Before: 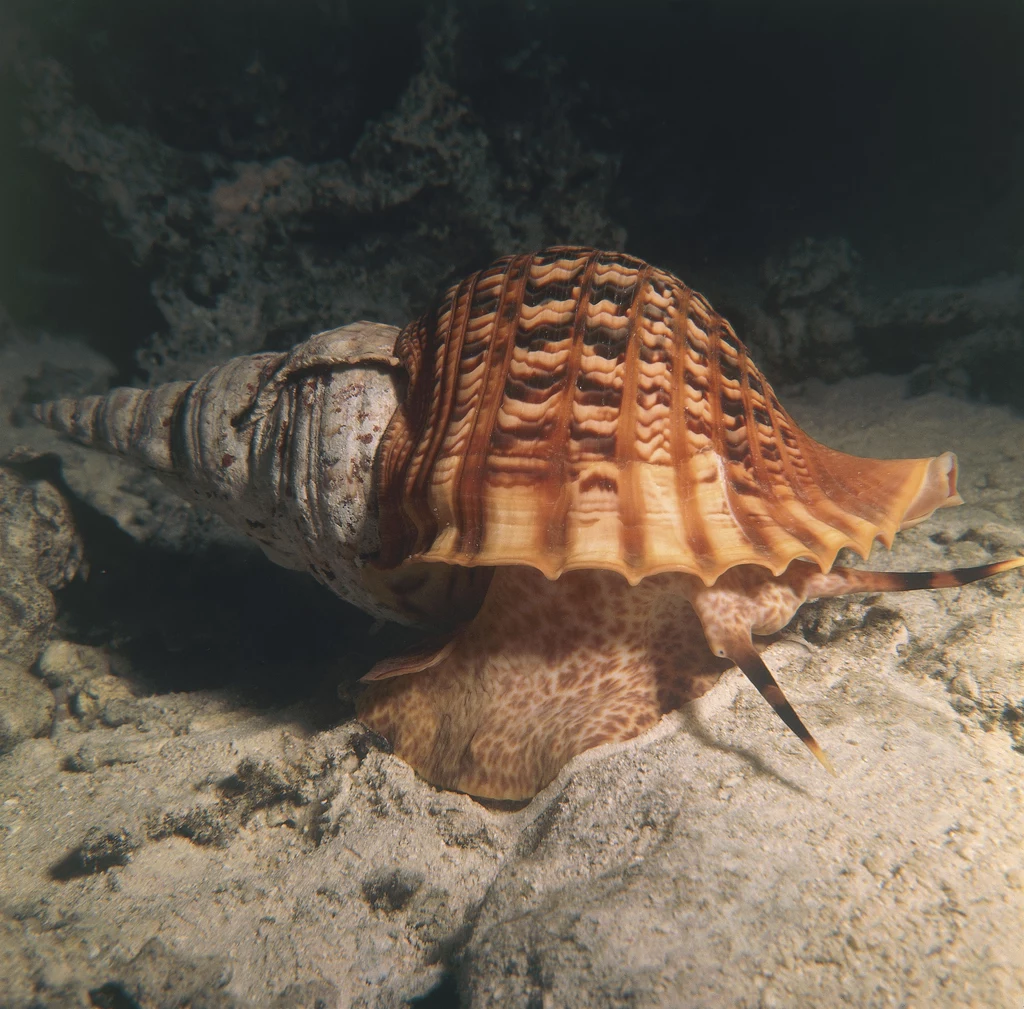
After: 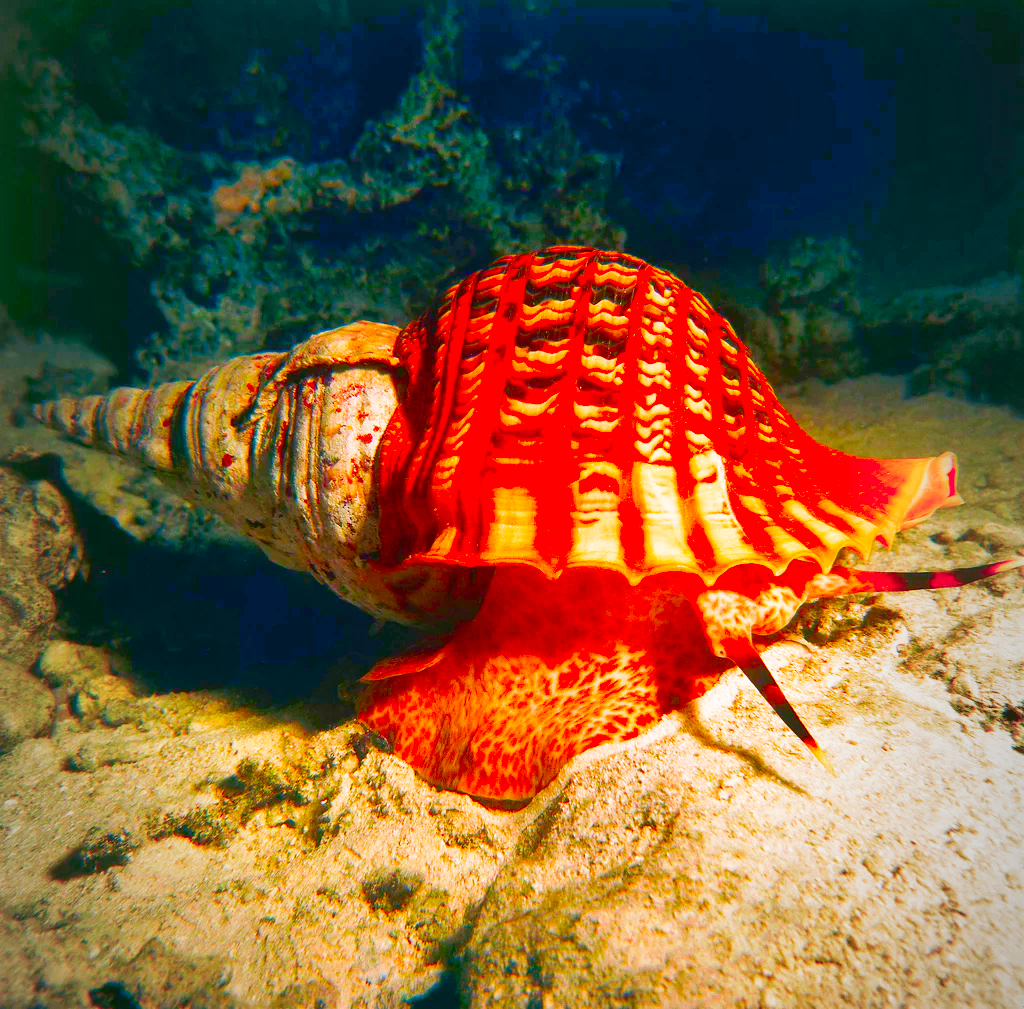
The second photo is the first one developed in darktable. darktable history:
filmic rgb: middle gray luminance 10%, black relative exposure -8.61 EV, white relative exposure 3.3 EV, threshold 6 EV, target black luminance 0%, hardness 5.2, latitude 44.69%, contrast 1.302, highlights saturation mix 5%, shadows ↔ highlights balance 24.64%, add noise in highlights 0, preserve chrominance no, color science v3 (2019), use custom middle-gray values true, iterations of high-quality reconstruction 0, contrast in highlights soft, enable highlight reconstruction true
contrast brightness saturation: saturation 0.5
shadows and highlights: low approximation 0.01, soften with gaussian
vignetting: fall-off start 97%, fall-off radius 100%, width/height ratio 0.609, unbound false
color correction: saturation 3
color balance rgb: linear chroma grading › shadows -3%, linear chroma grading › highlights -4%
local contrast: mode bilateral grid, contrast 100, coarseness 100, detail 94%, midtone range 0.2
